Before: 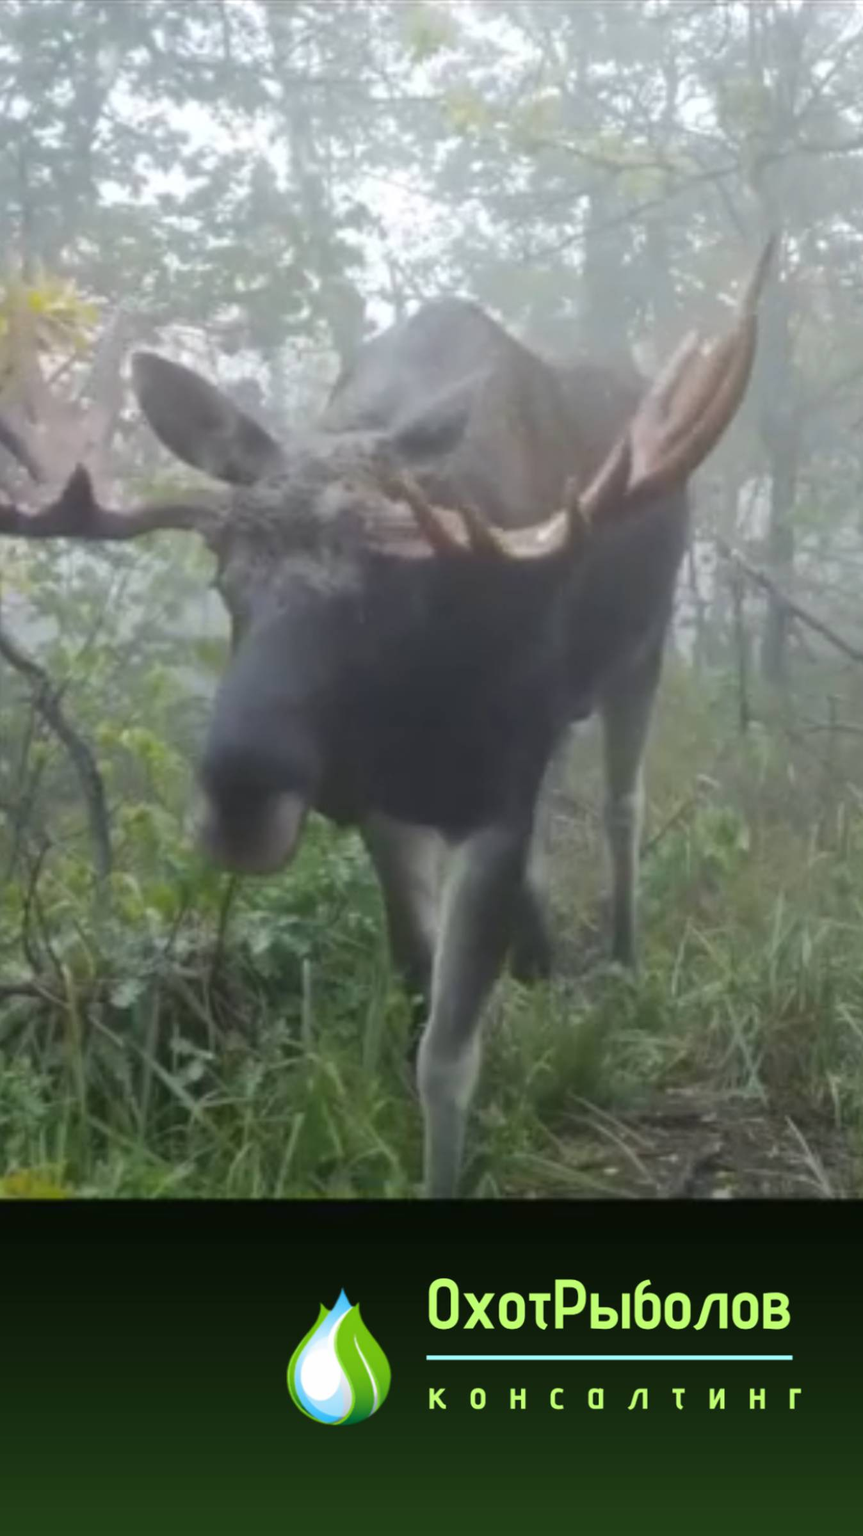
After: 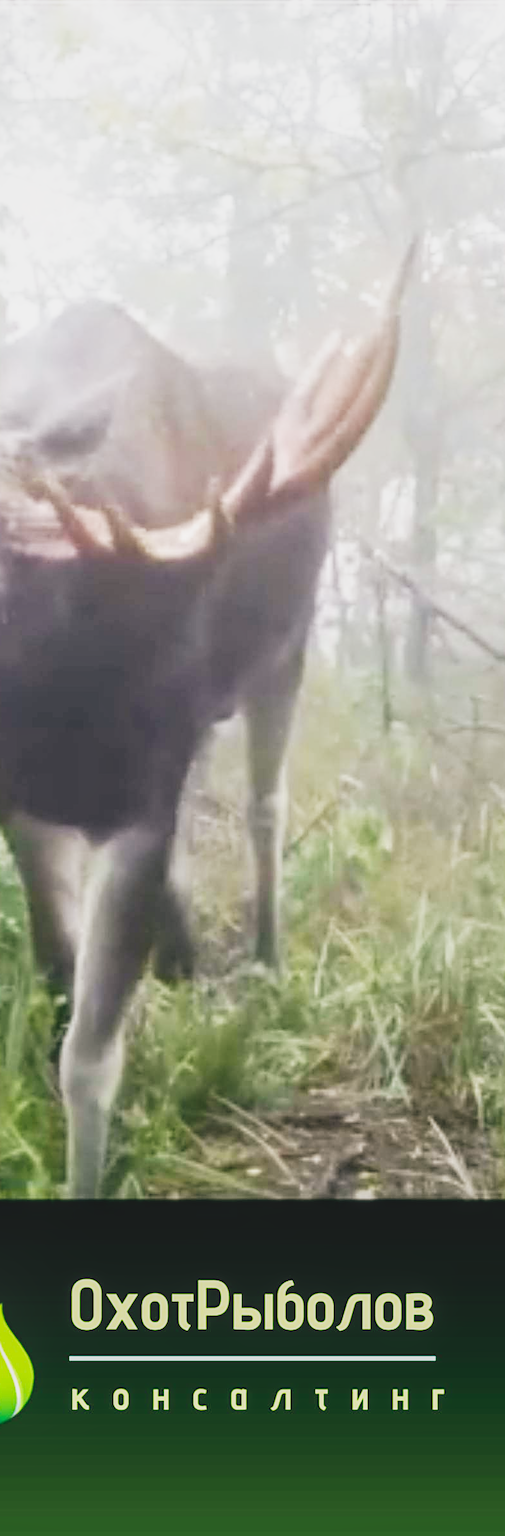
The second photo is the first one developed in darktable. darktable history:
sharpen: on, module defaults
contrast brightness saturation: contrast -0.15, brightness 0.05, saturation -0.12
exposure: compensate highlight preservation false
local contrast: on, module defaults
crop: left 41.402%
color balance: lift [0.998, 0.998, 1.001, 1.002], gamma [0.995, 1.025, 0.992, 0.975], gain [0.995, 1.02, 0.997, 0.98]
base curve: curves: ch0 [(0, 0) (0.007, 0.004) (0.027, 0.03) (0.046, 0.07) (0.207, 0.54) (0.442, 0.872) (0.673, 0.972) (1, 1)], preserve colors none
